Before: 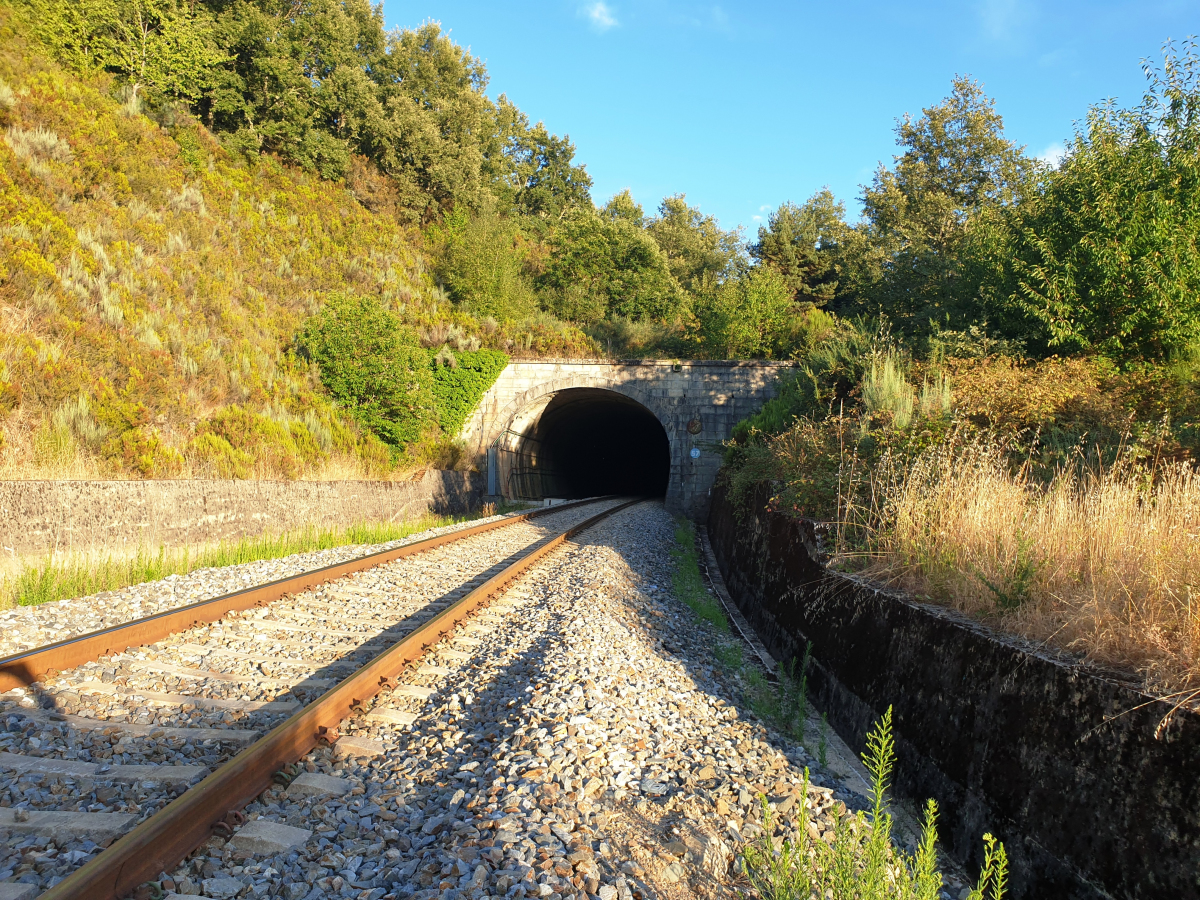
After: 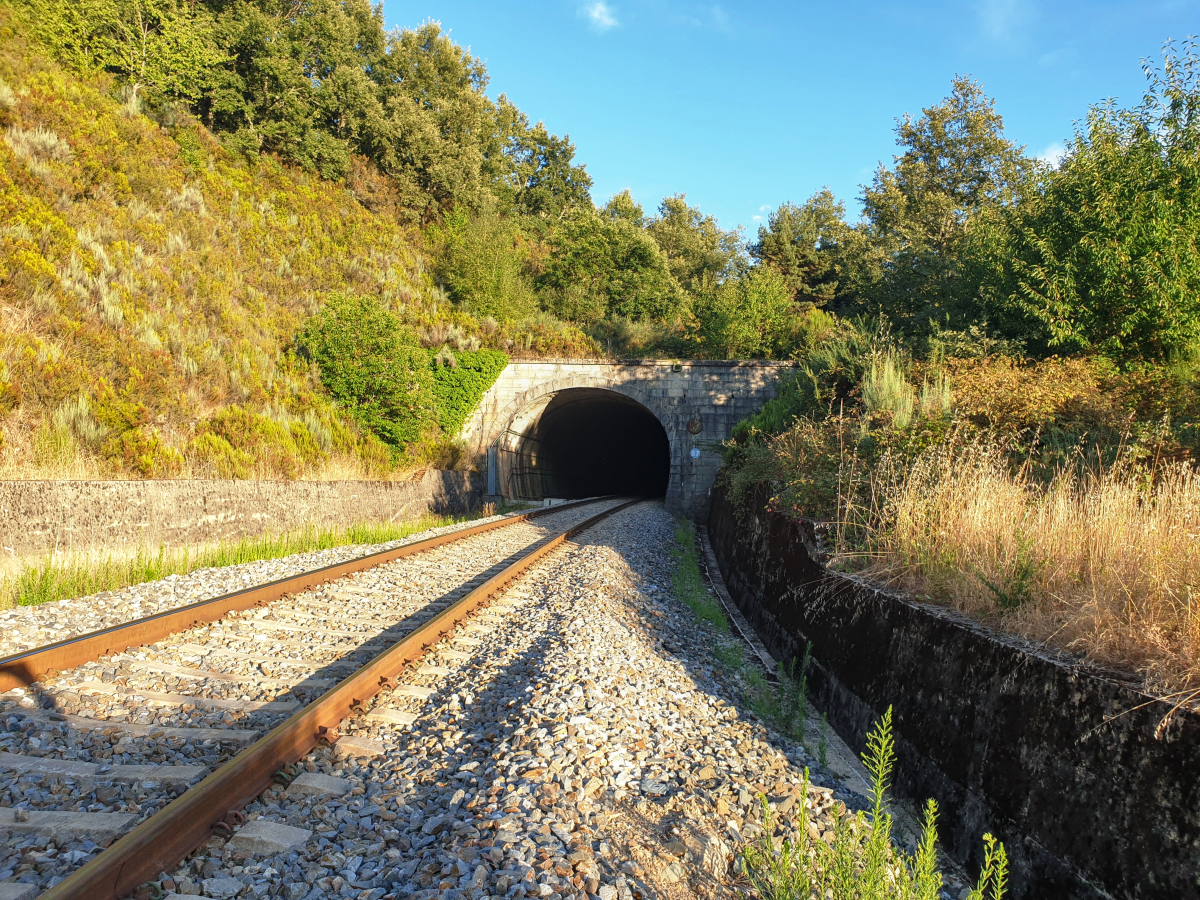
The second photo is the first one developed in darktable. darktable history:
local contrast: detail 115%
shadows and highlights: shadows 32, highlights -32, soften with gaussian
